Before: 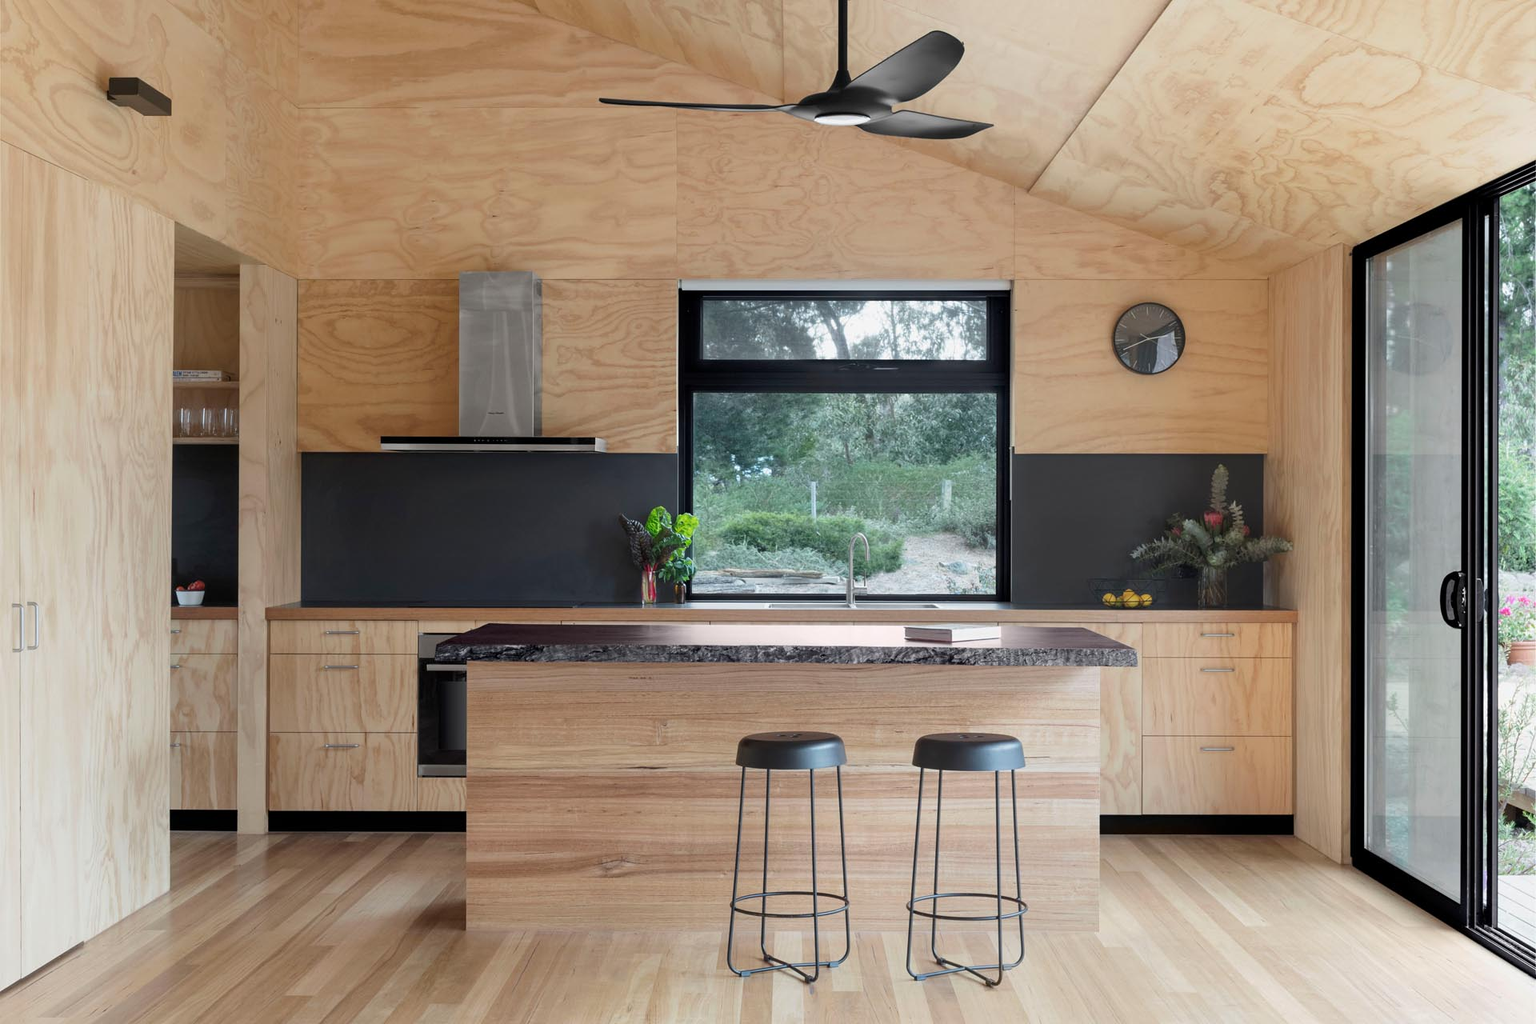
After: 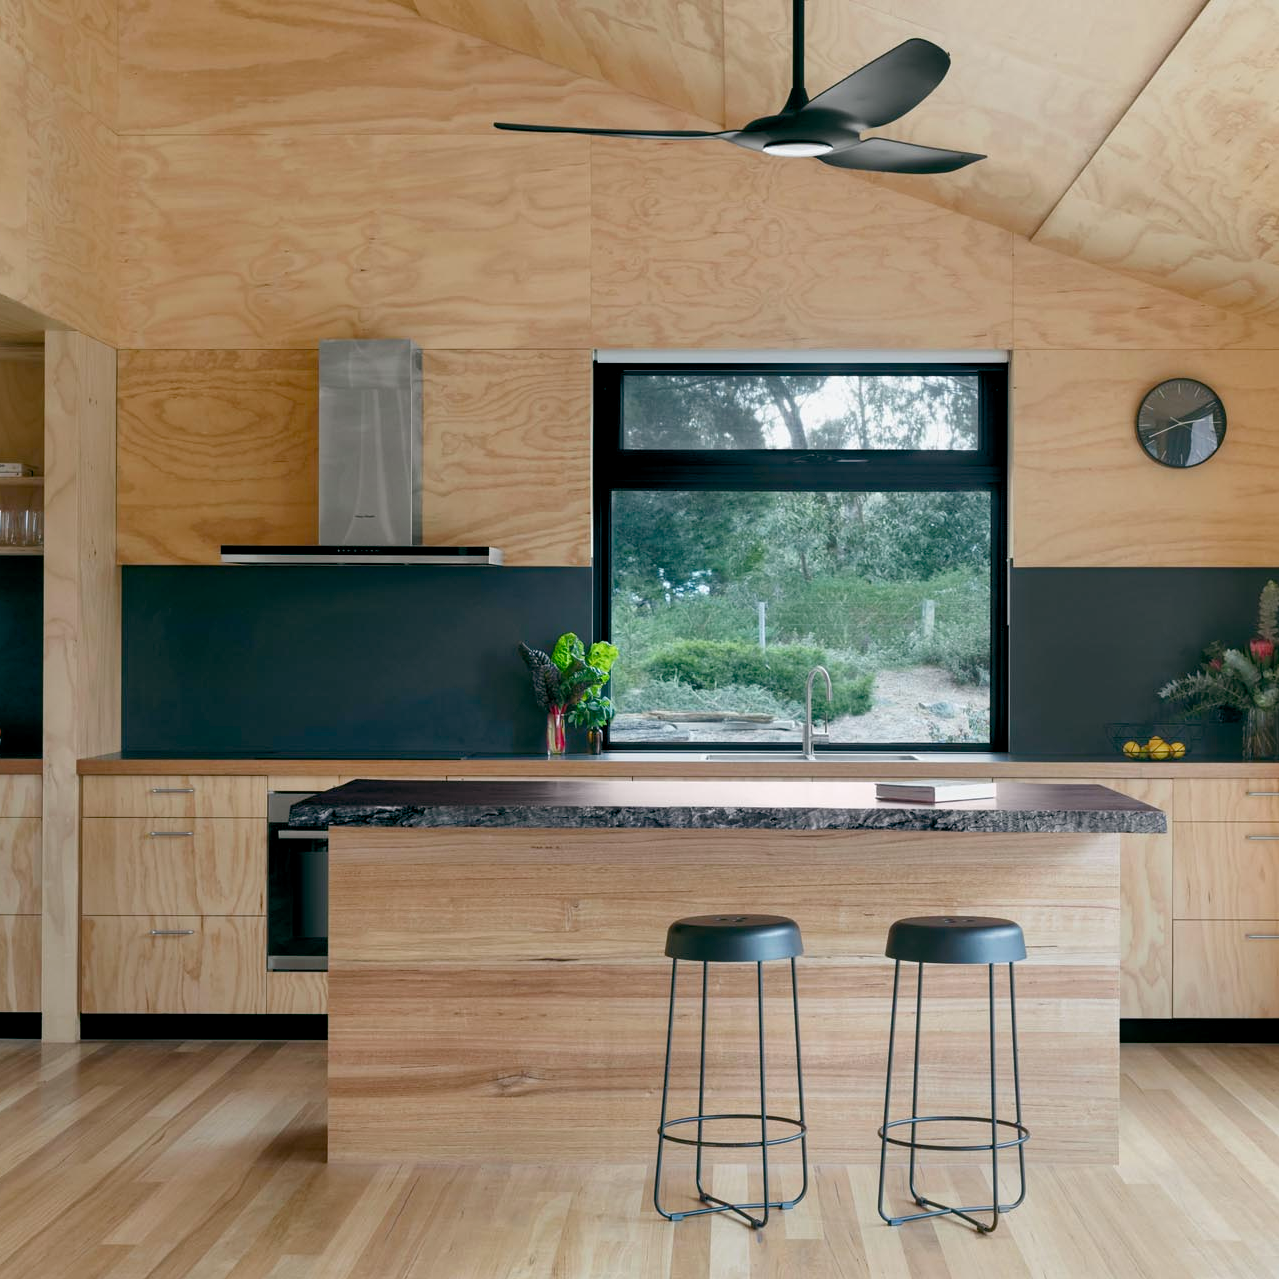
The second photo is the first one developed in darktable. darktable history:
crop and rotate: left 13.333%, right 20.034%
color balance rgb: global offset › luminance -0.338%, global offset › chroma 0.116%, global offset › hue 166.63°, linear chroma grading › global chroma 15.49%, perceptual saturation grading › global saturation 0.014%, perceptual saturation grading › highlights -19.747%, perceptual saturation grading › shadows 19.982%
shadows and highlights: shadows 34.41, highlights -34.96, soften with gaussian
